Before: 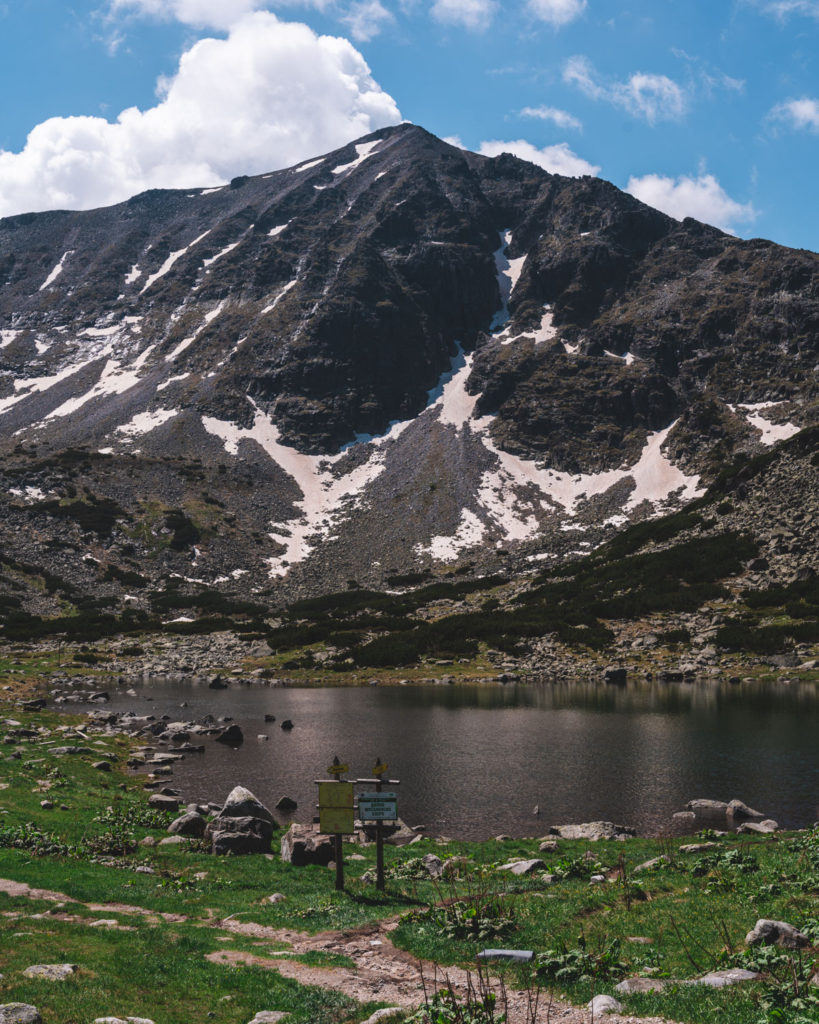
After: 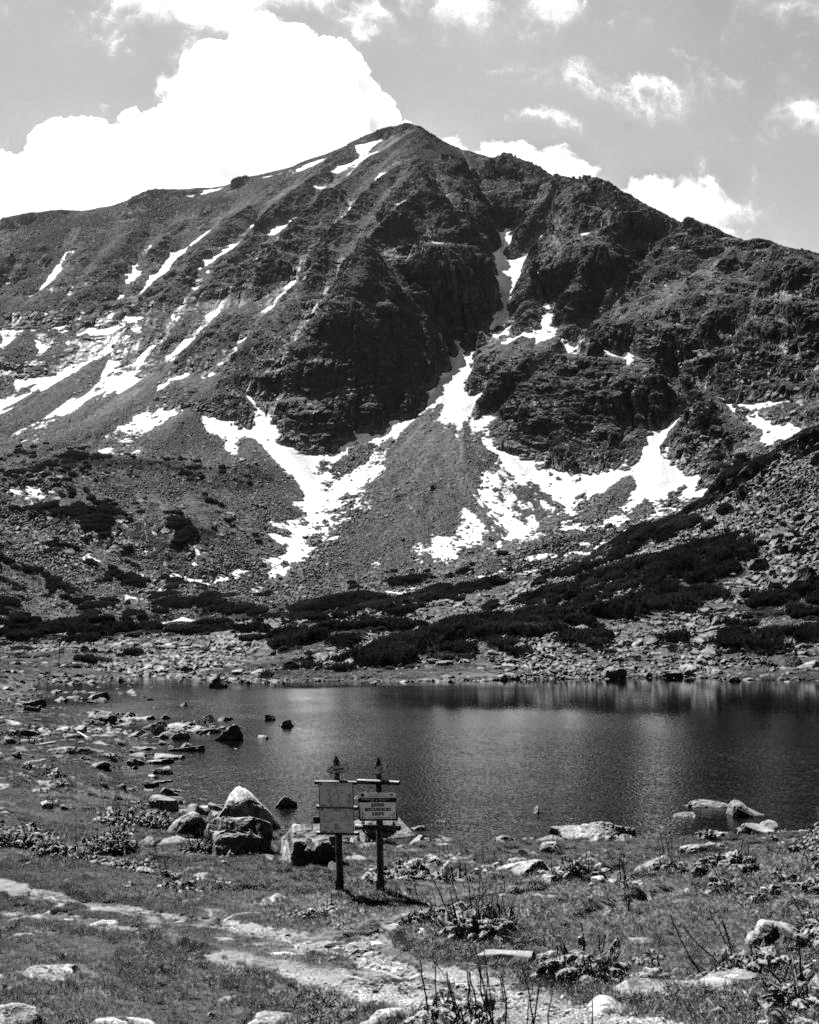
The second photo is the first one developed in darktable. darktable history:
color balance: mode lift, gamma, gain (sRGB)
monochrome: on, module defaults
tone curve: curves: ch0 [(0, 0) (0.003, 0.013) (0.011, 0.018) (0.025, 0.027) (0.044, 0.045) (0.069, 0.068) (0.1, 0.096) (0.136, 0.13) (0.177, 0.168) (0.224, 0.217) (0.277, 0.277) (0.335, 0.338) (0.399, 0.401) (0.468, 0.473) (0.543, 0.544) (0.623, 0.621) (0.709, 0.7) (0.801, 0.781) (0.898, 0.869) (1, 1)], preserve colors none
exposure: black level correction 0.01, exposure 1 EV, compensate highlight preservation false
